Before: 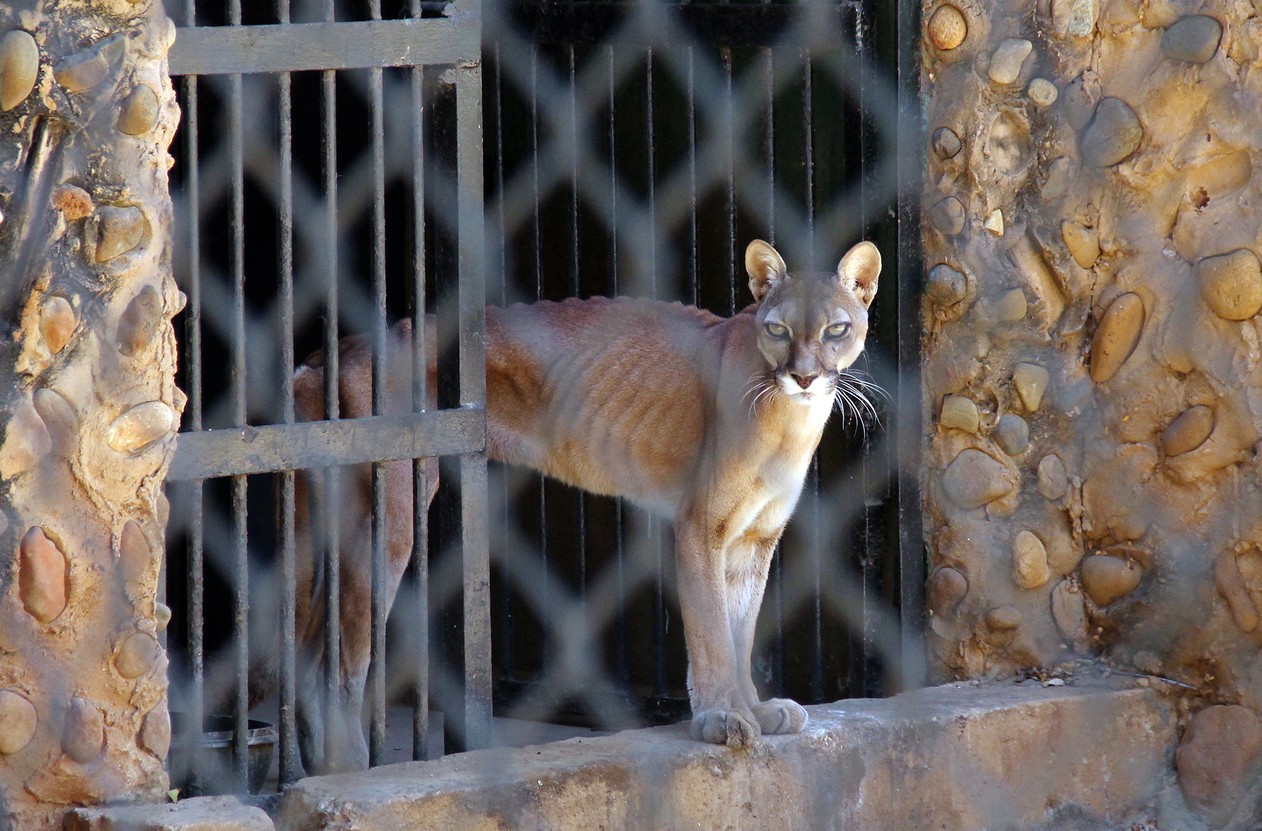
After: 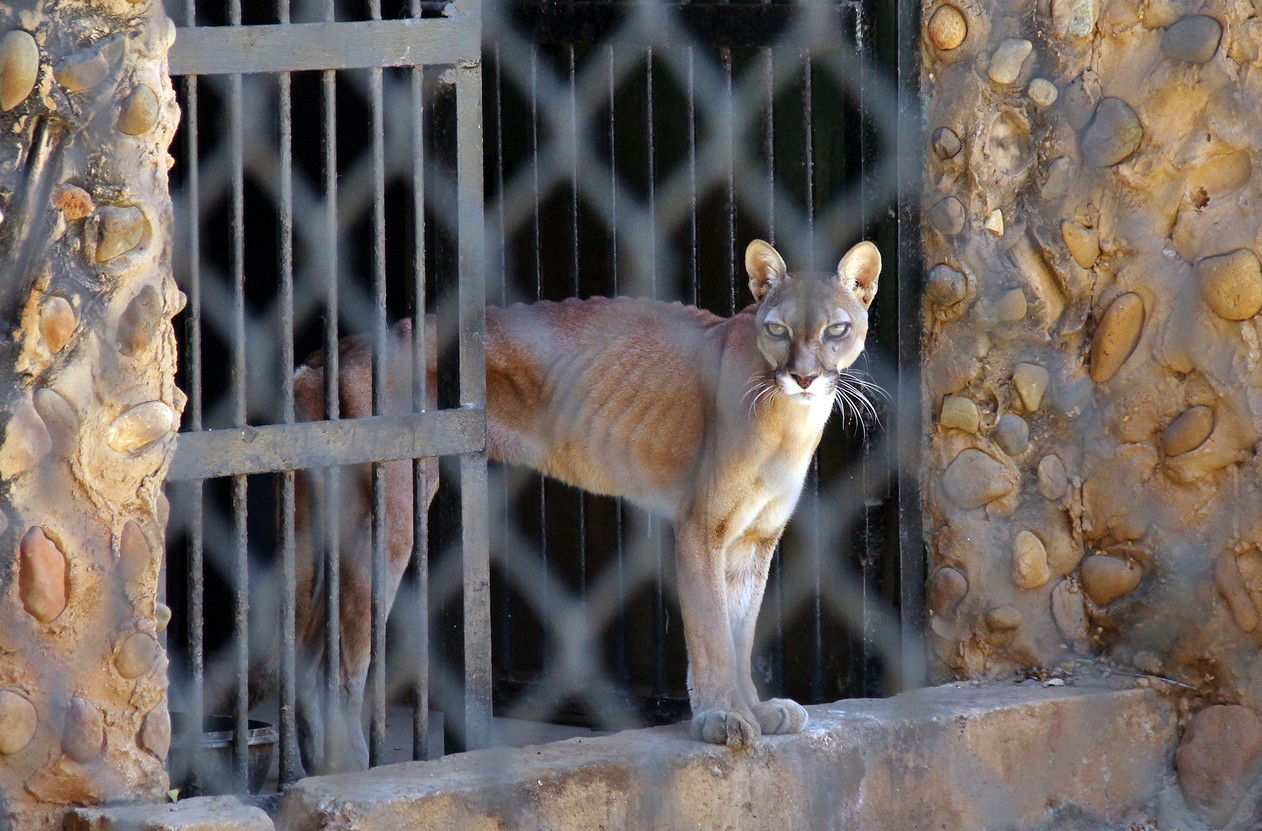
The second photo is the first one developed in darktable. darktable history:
shadows and highlights: shadows 37.6, highlights -27.05, soften with gaussian
